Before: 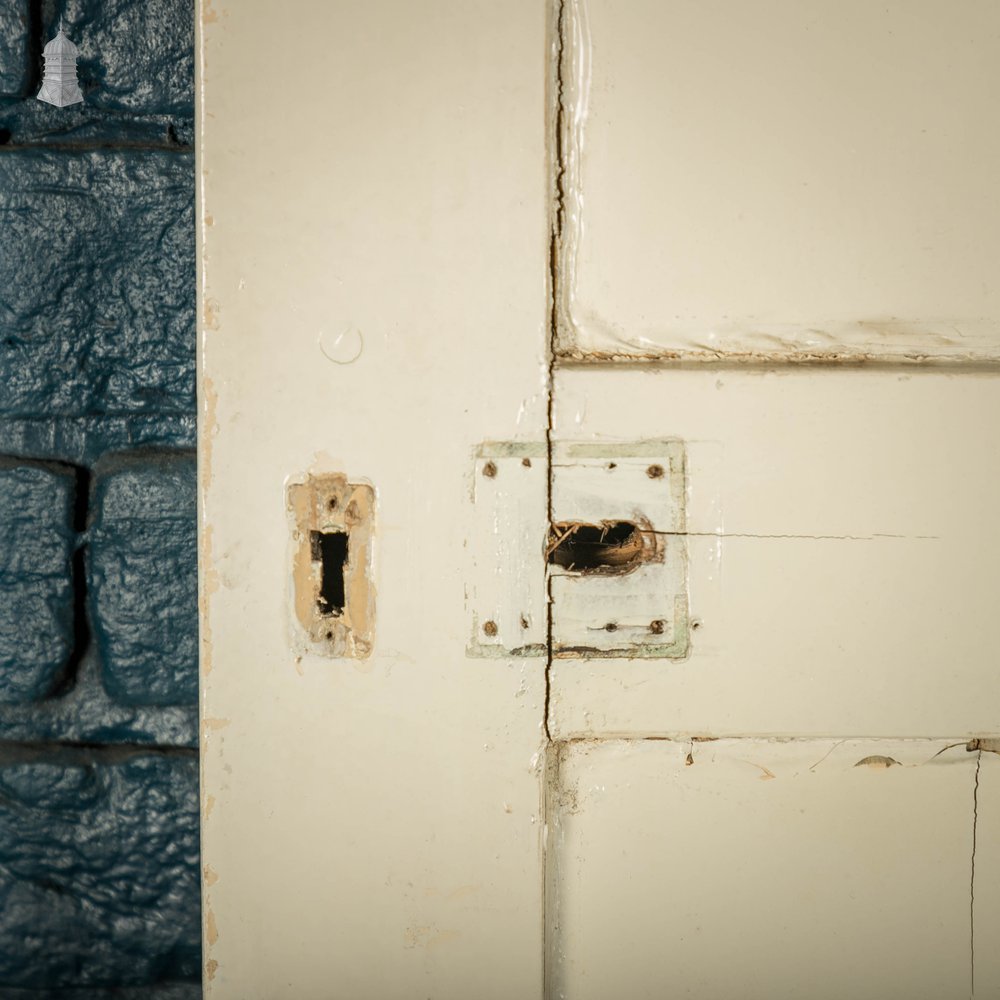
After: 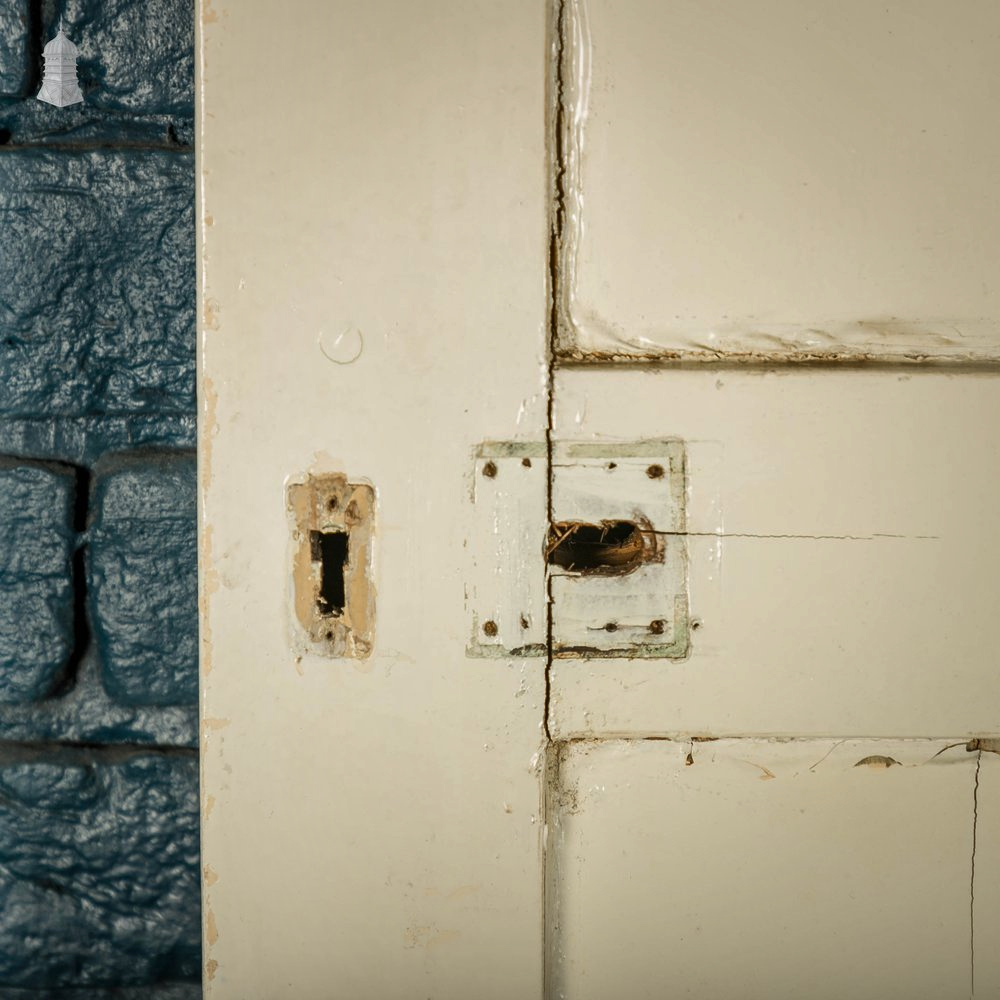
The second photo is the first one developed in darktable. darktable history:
shadows and highlights: shadows 53.13, soften with gaussian
